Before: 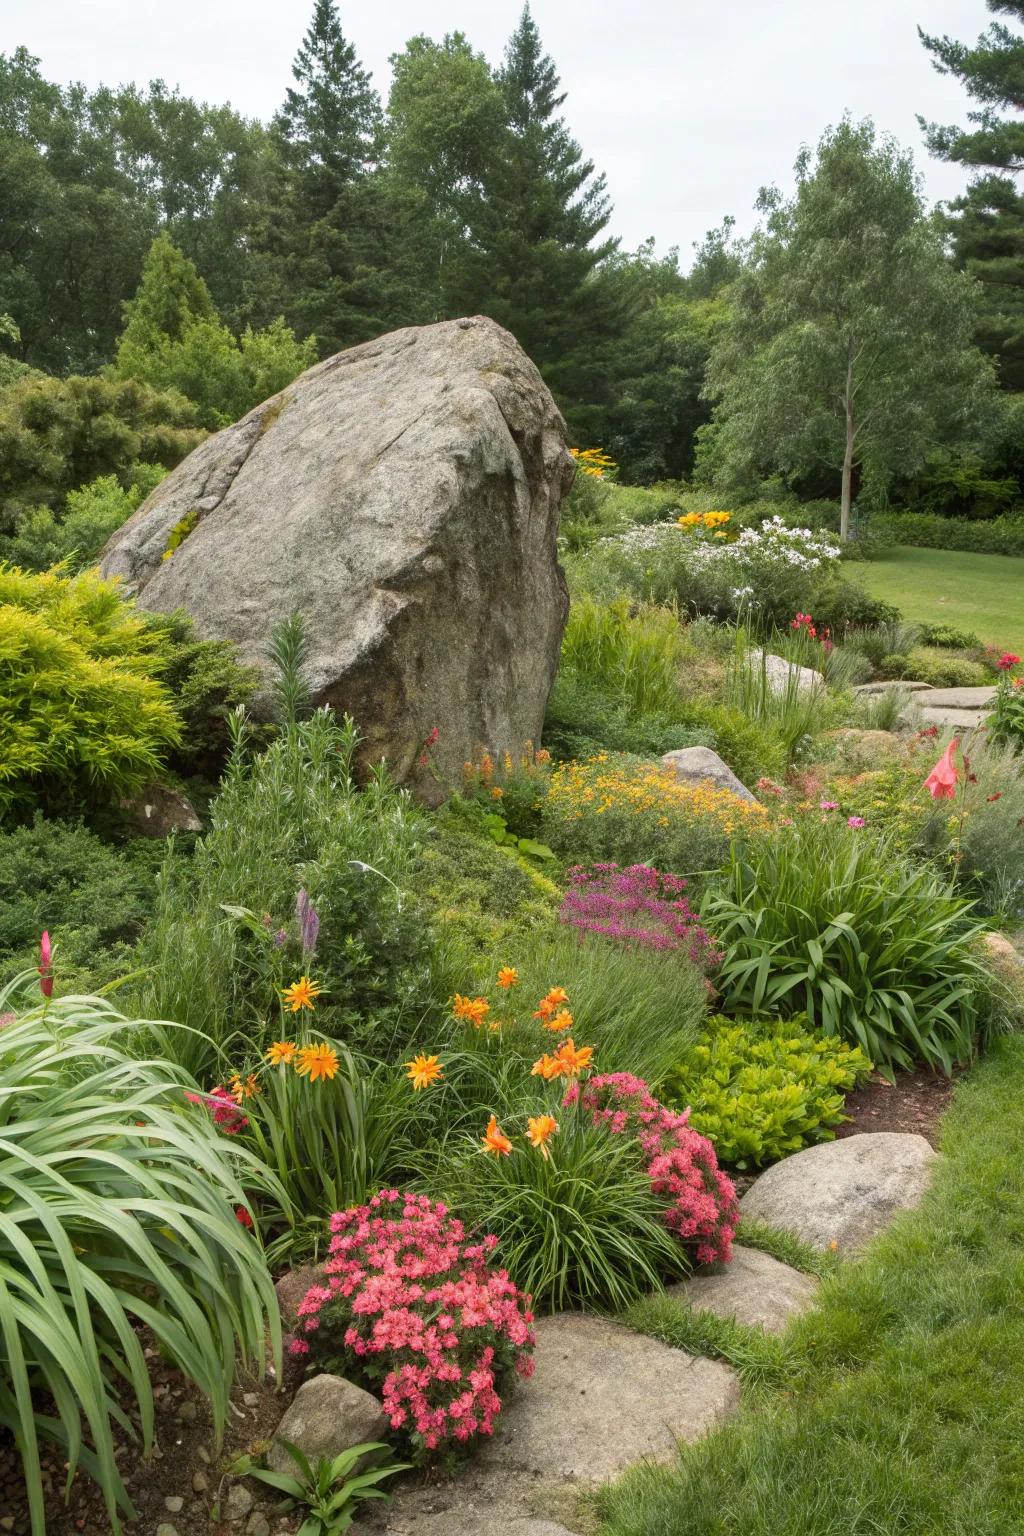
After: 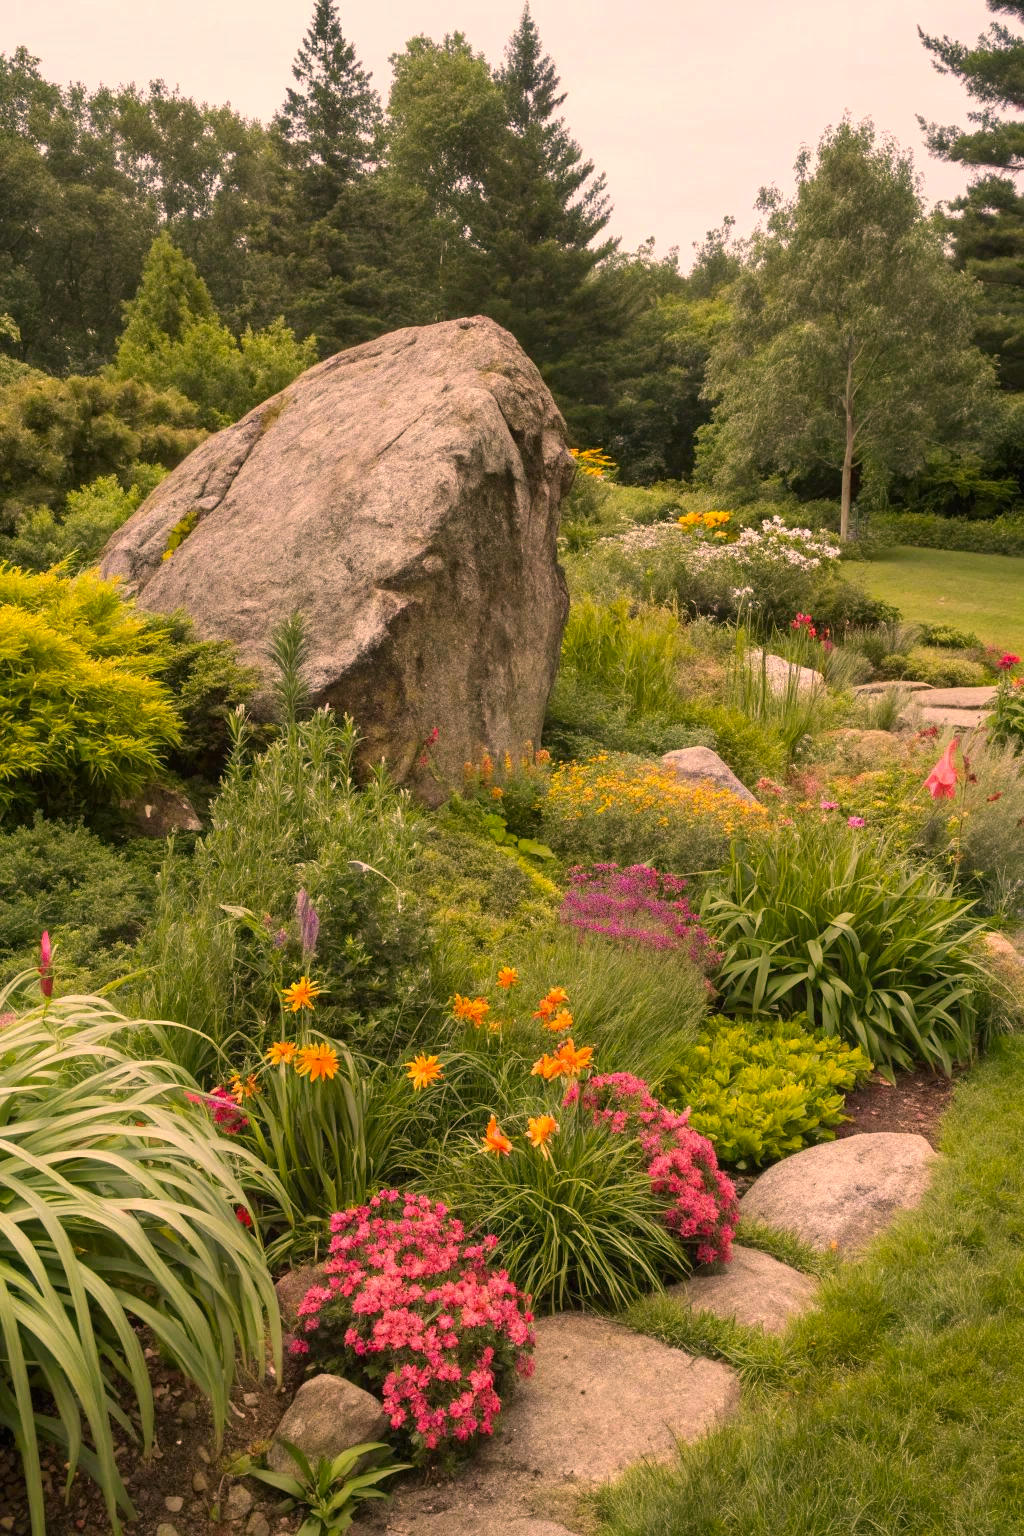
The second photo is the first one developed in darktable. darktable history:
color correction: highlights a* 20.87, highlights b* 19.28
